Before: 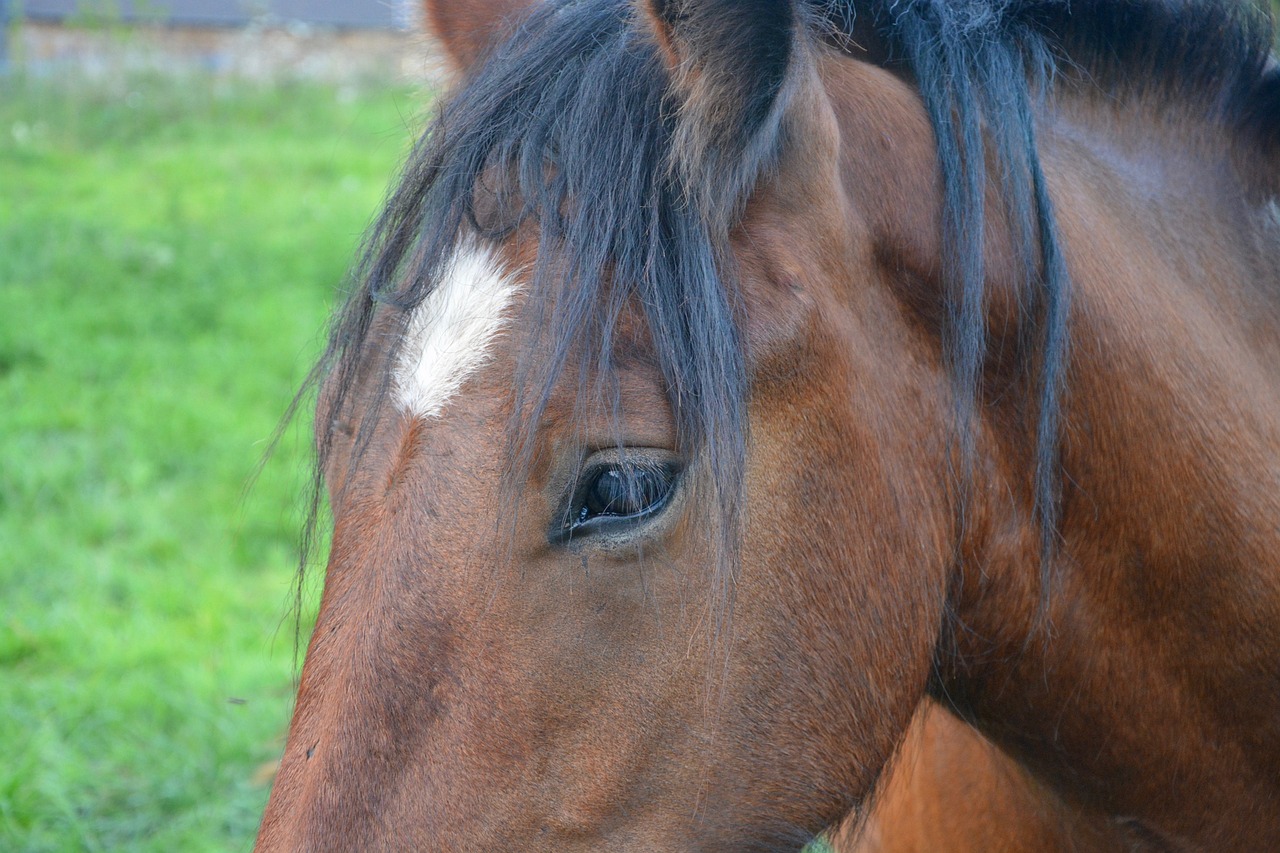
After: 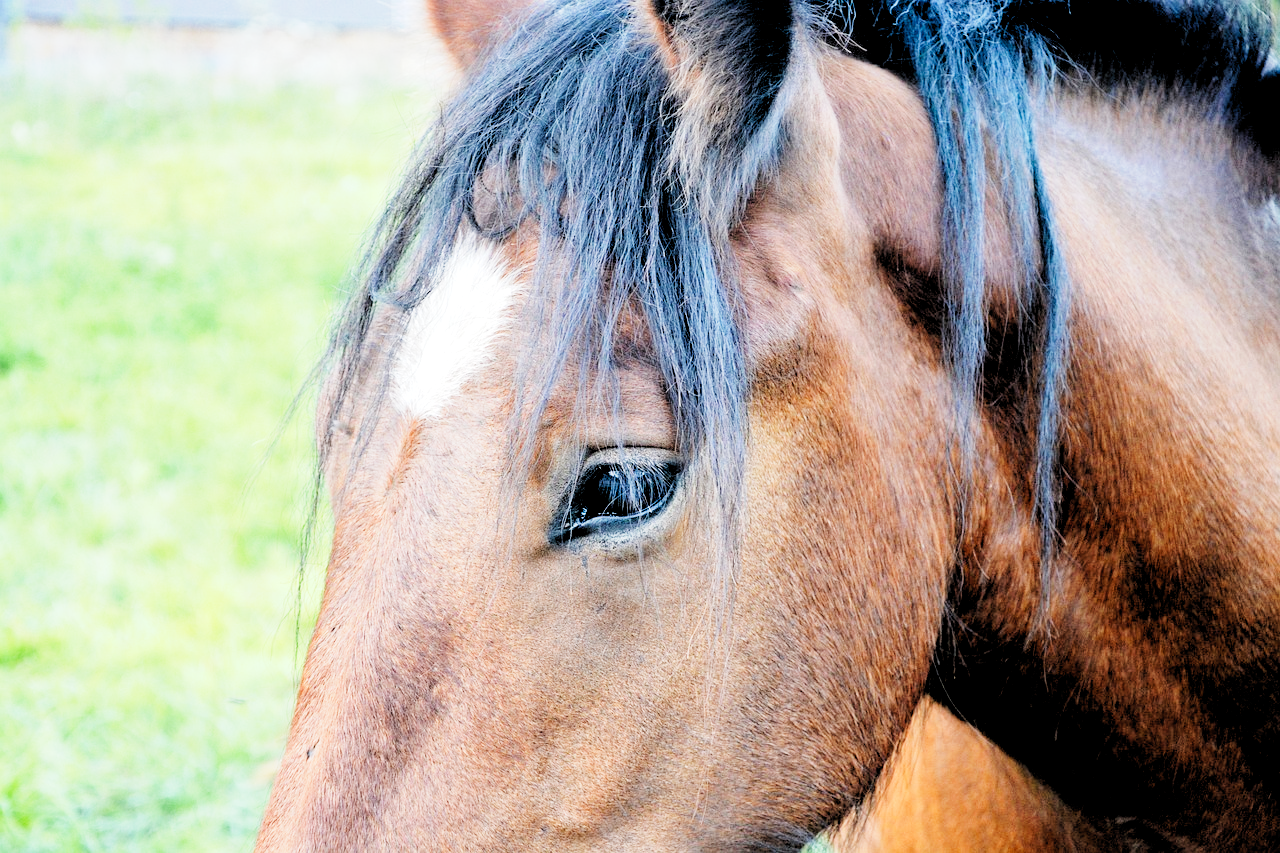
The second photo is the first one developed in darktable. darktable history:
rgb levels: levels [[0.029, 0.461, 0.922], [0, 0.5, 1], [0, 0.5, 1]]
base curve: curves: ch0 [(0, 0) (0, 0.001) (0.001, 0.001) (0.004, 0.002) (0.007, 0.004) (0.015, 0.013) (0.033, 0.045) (0.052, 0.096) (0.075, 0.17) (0.099, 0.241) (0.163, 0.42) (0.219, 0.55) (0.259, 0.616) (0.327, 0.722) (0.365, 0.765) (0.522, 0.873) (0.547, 0.881) (0.689, 0.919) (0.826, 0.952) (1, 1)], preserve colors none
exposure: exposure 0.2 EV, compensate highlight preservation false
